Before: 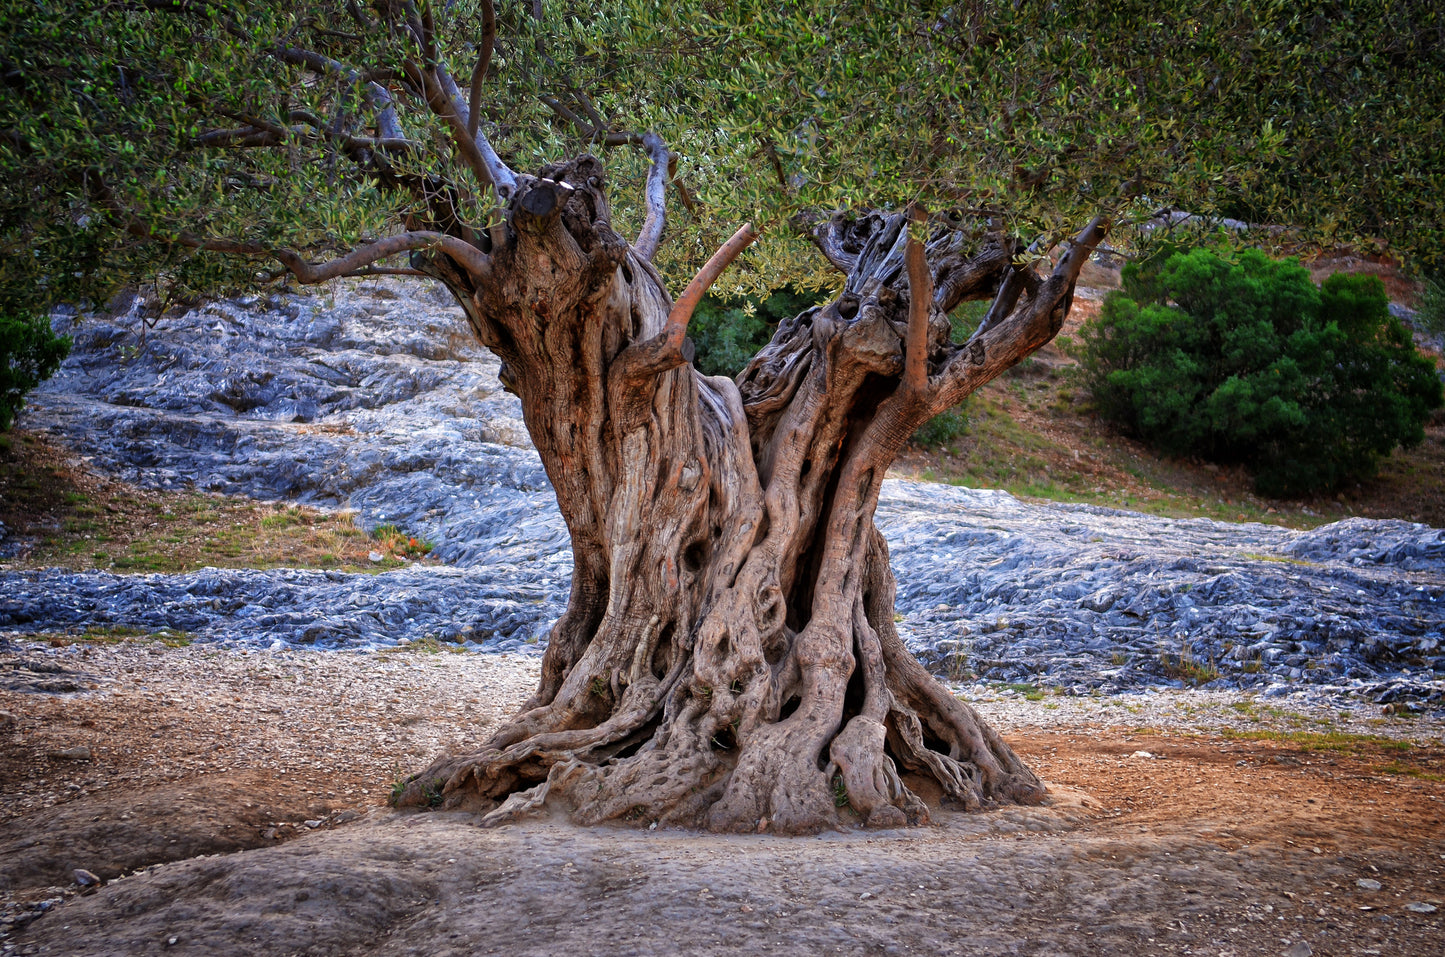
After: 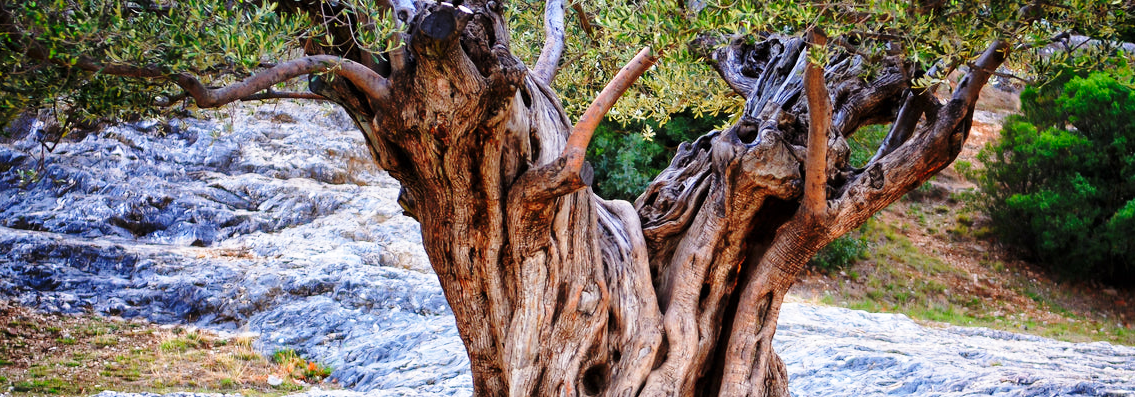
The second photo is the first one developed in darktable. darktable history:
base curve: curves: ch0 [(0, 0) (0.028, 0.03) (0.121, 0.232) (0.46, 0.748) (0.859, 0.968) (1, 1)], preserve colors none
crop: left 7.036%, top 18.398%, right 14.379%, bottom 40.043%
